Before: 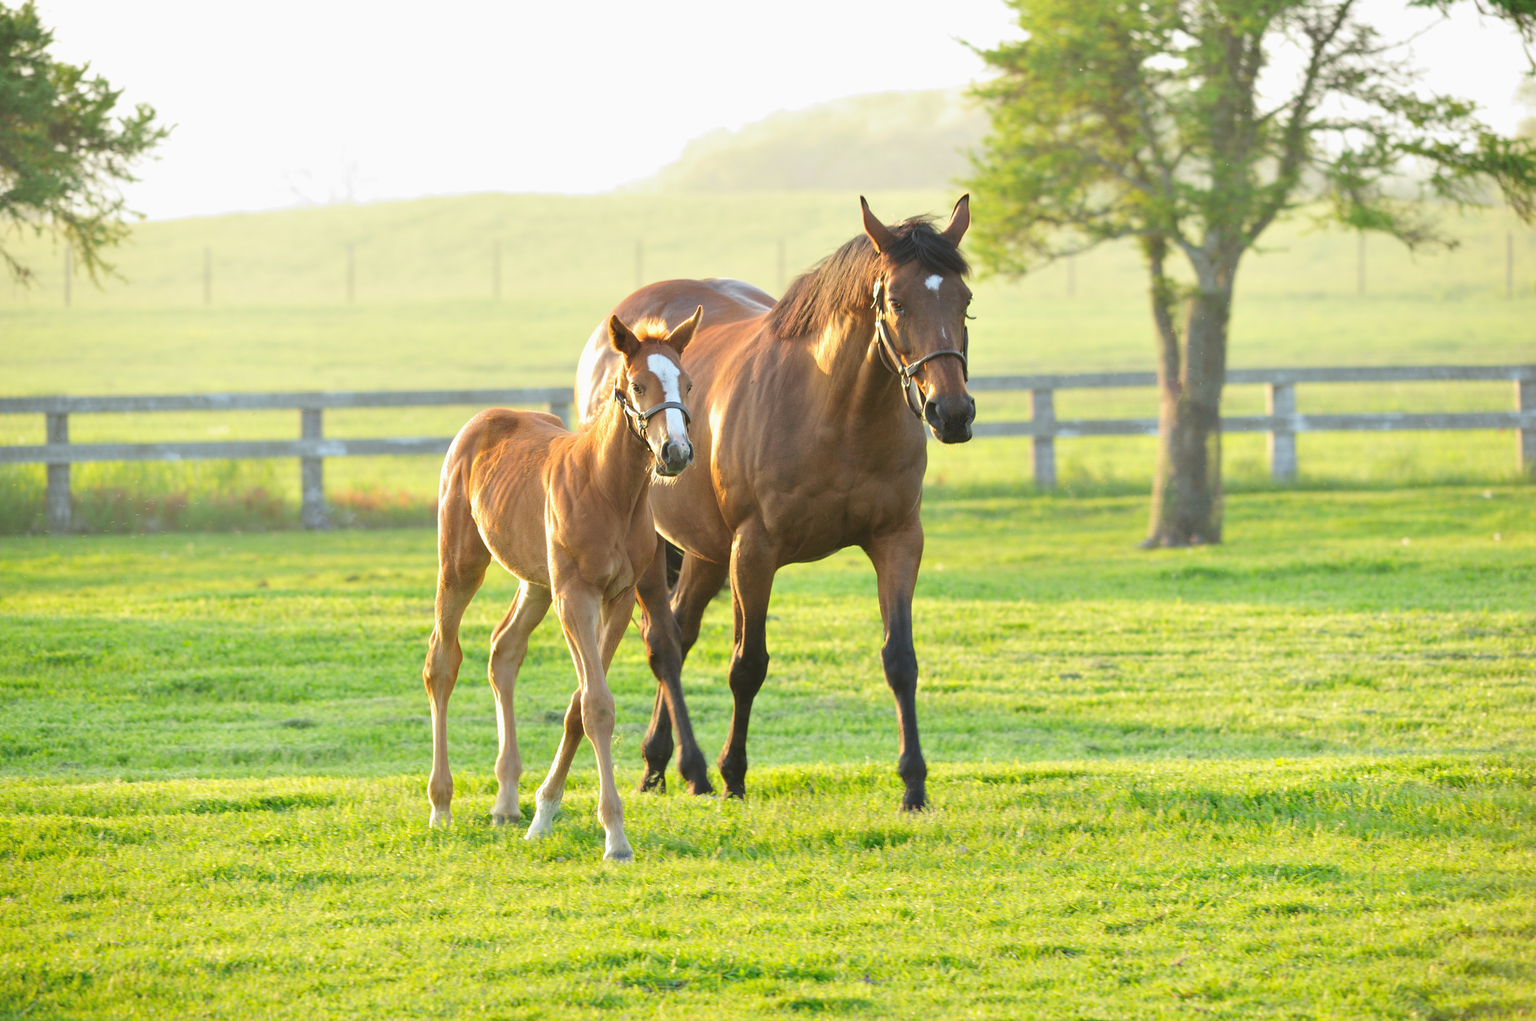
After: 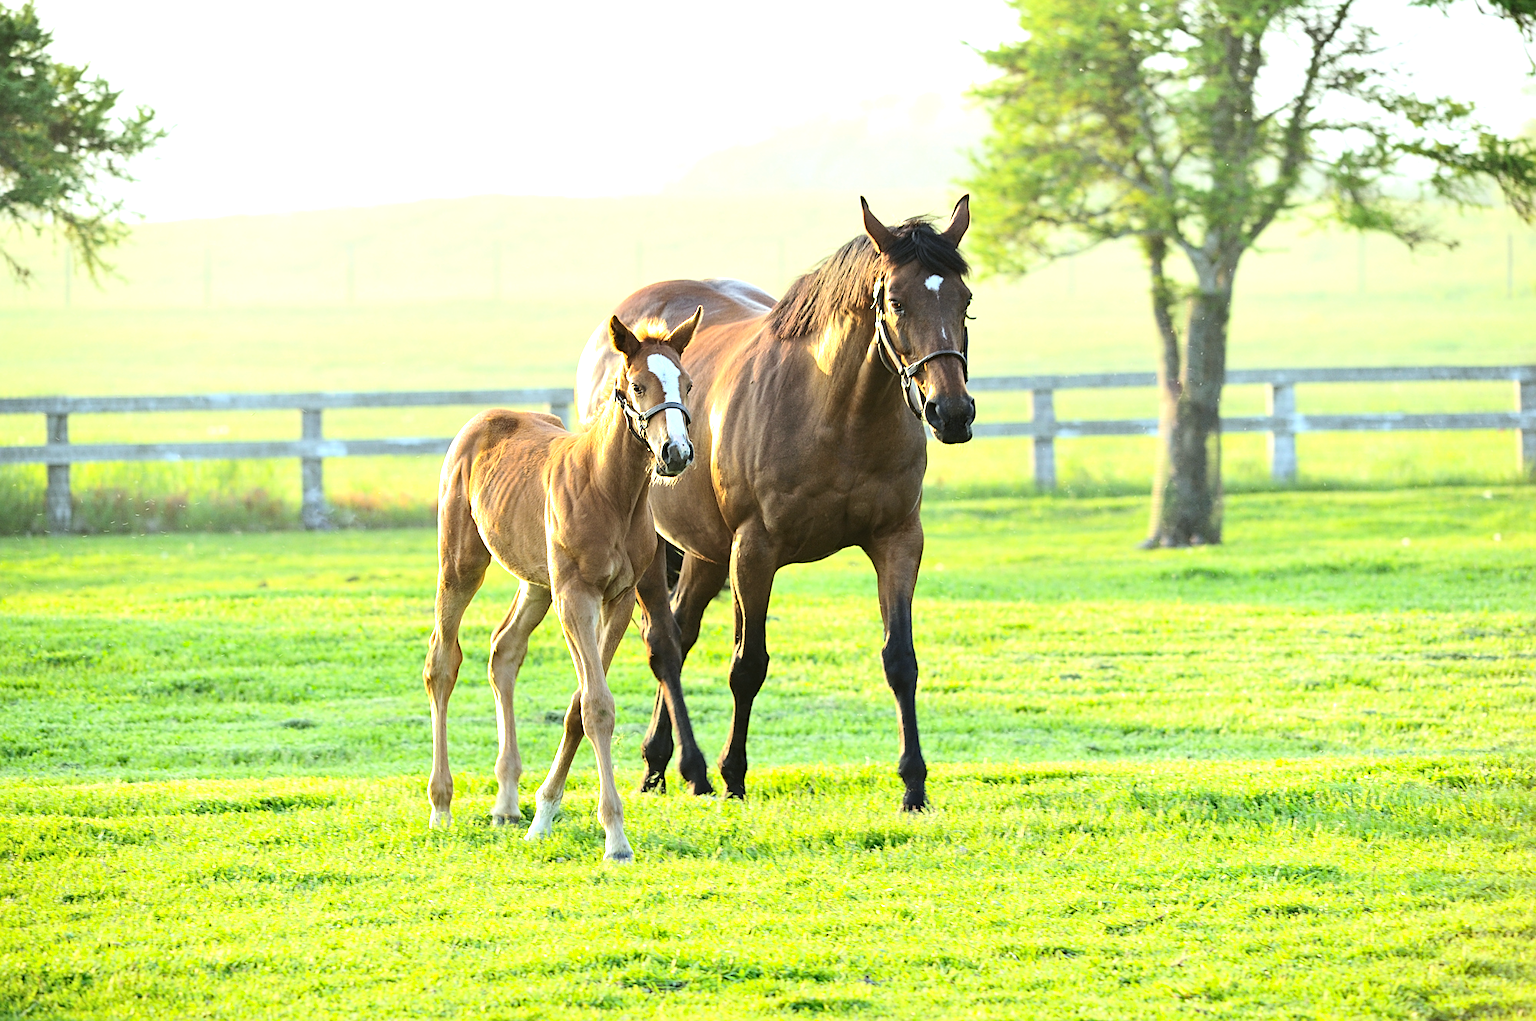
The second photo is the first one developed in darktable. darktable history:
sharpen: on, module defaults
tone equalizer: -8 EV -0.75 EV, -7 EV -0.7 EV, -6 EV -0.6 EV, -5 EV -0.4 EV, -3 EV 0.4 EV, -2 EV 0.6 EV, -1 EV 0.7 EV, +0 EV 0.75 EV, edges refinement/feathering 500, mask exposure compensation -1.57 EV, preserve details no
white balance: red 0.925, blue 1.046
contrast brightness saturation: contrast 0.15, brightness 0.05
haze removal: compatibility mode true, adaptive false
